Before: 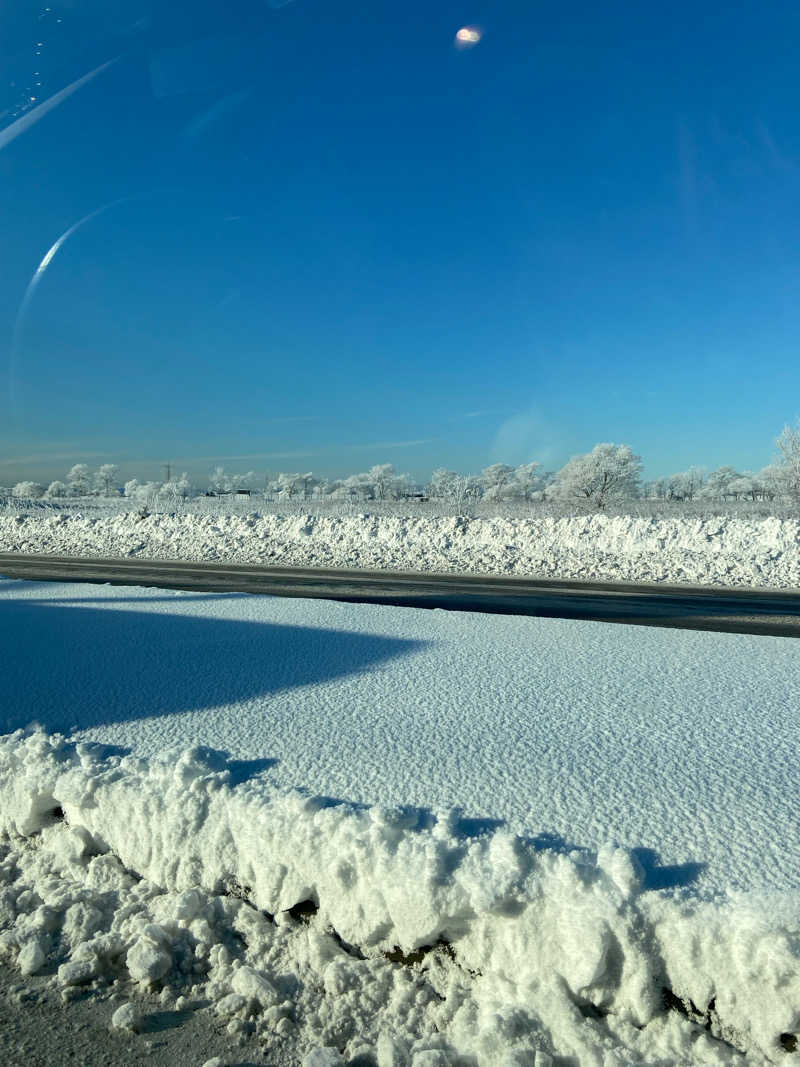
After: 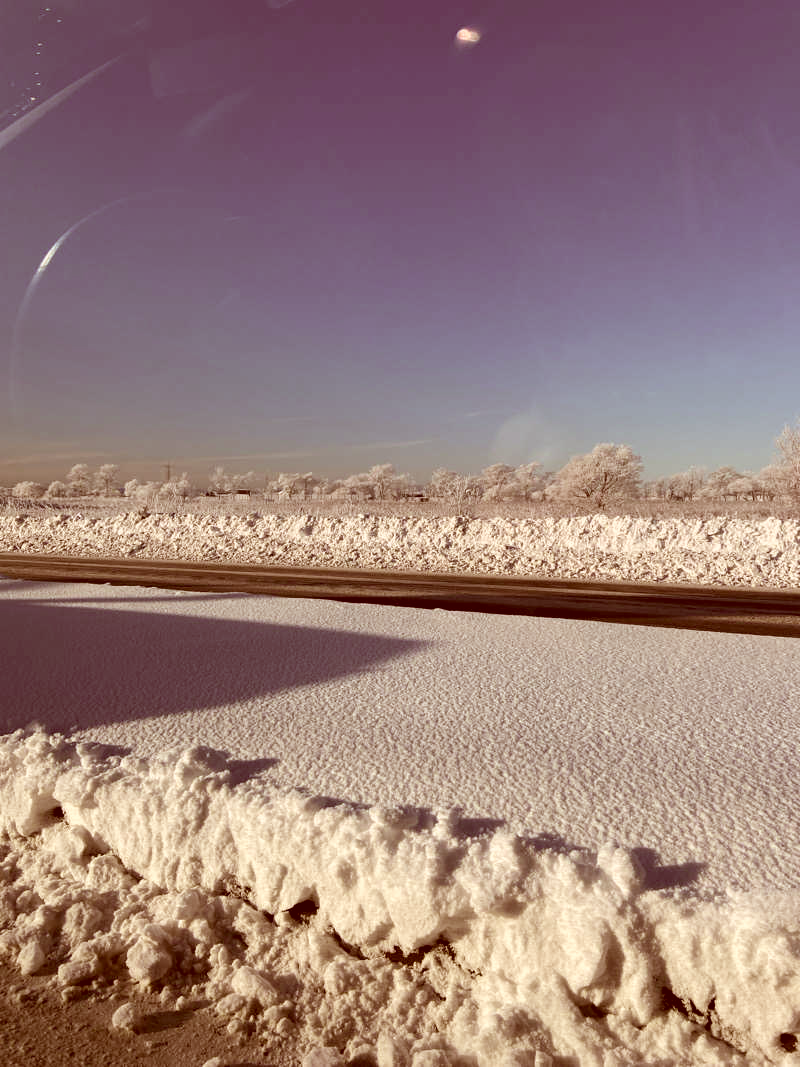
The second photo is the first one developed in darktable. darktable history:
tone equalizer: edges refinement/feathering 500, mask exposure compensation -1.57 EV, preserve details no
color correction: highlights a* 9.28, highlights b* 8.47, shadows a* 39.32, shadows b* 39.28, saturation 0.808
